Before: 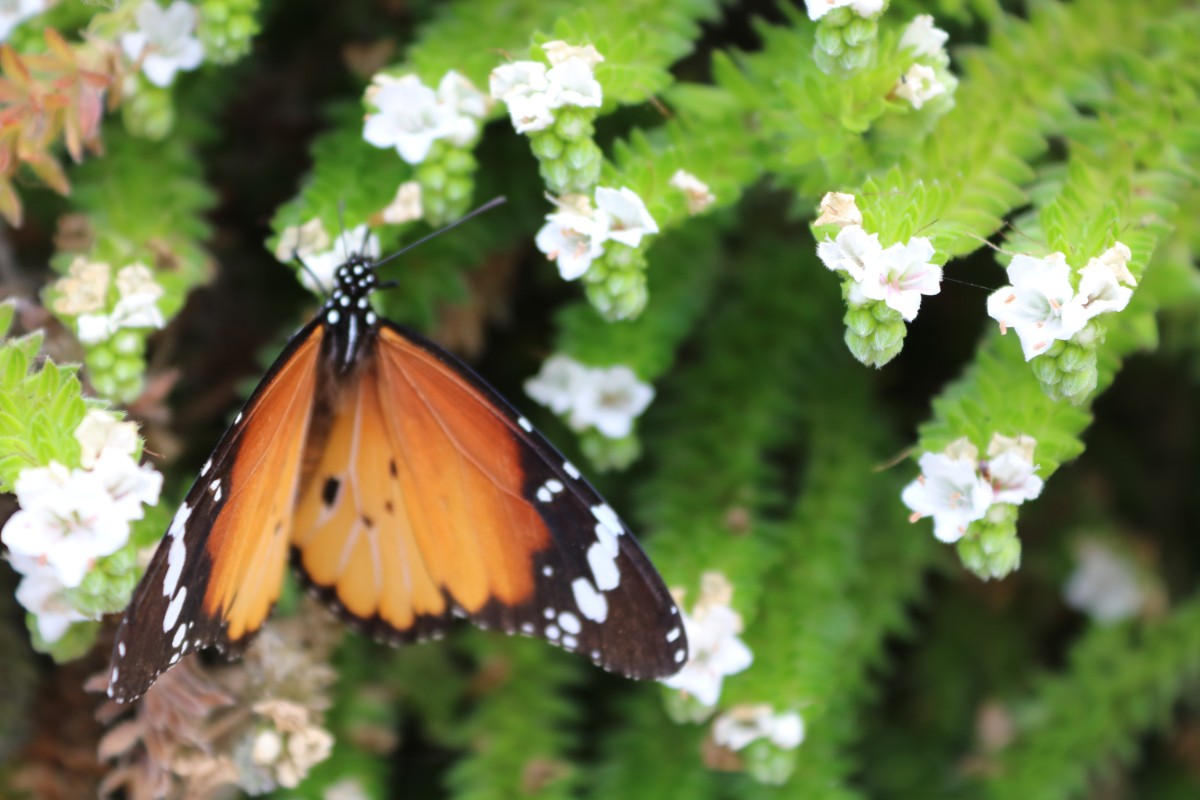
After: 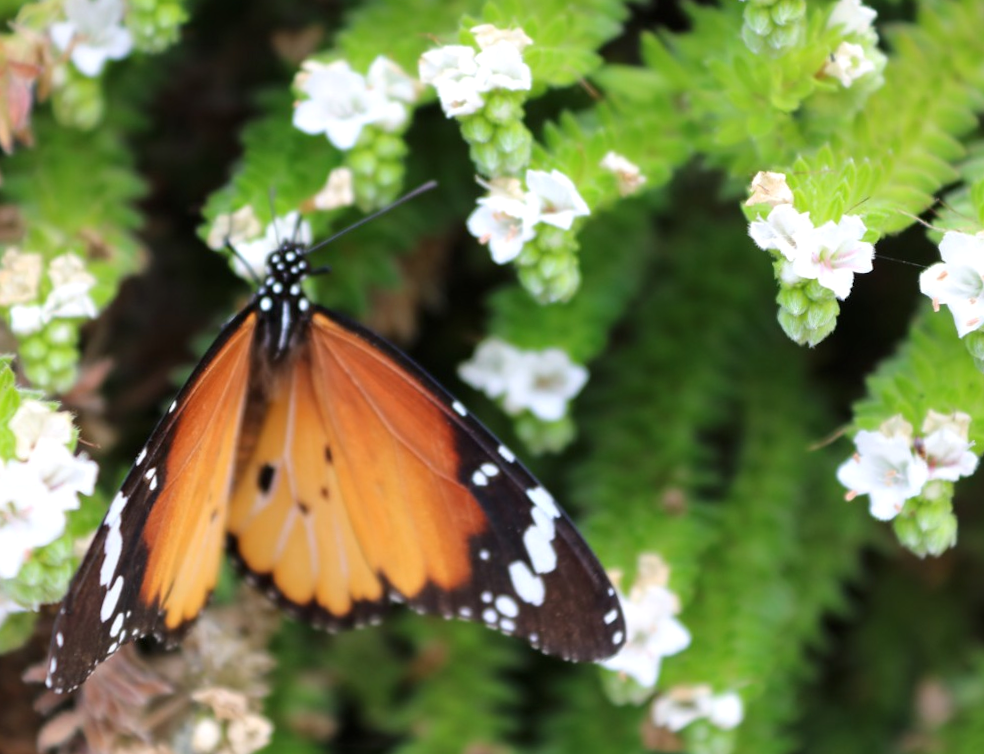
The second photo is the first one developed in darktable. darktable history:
contrast equalizer: octaves 7, y [[0.515 ×6], [0.507 ×6], [0.425 ×6], [0 ×6], [0 ×6]]
crop and rotate: angle 0.875°, left 4.515%, top 1.12%, right 11.61%, bottom 2.426%
